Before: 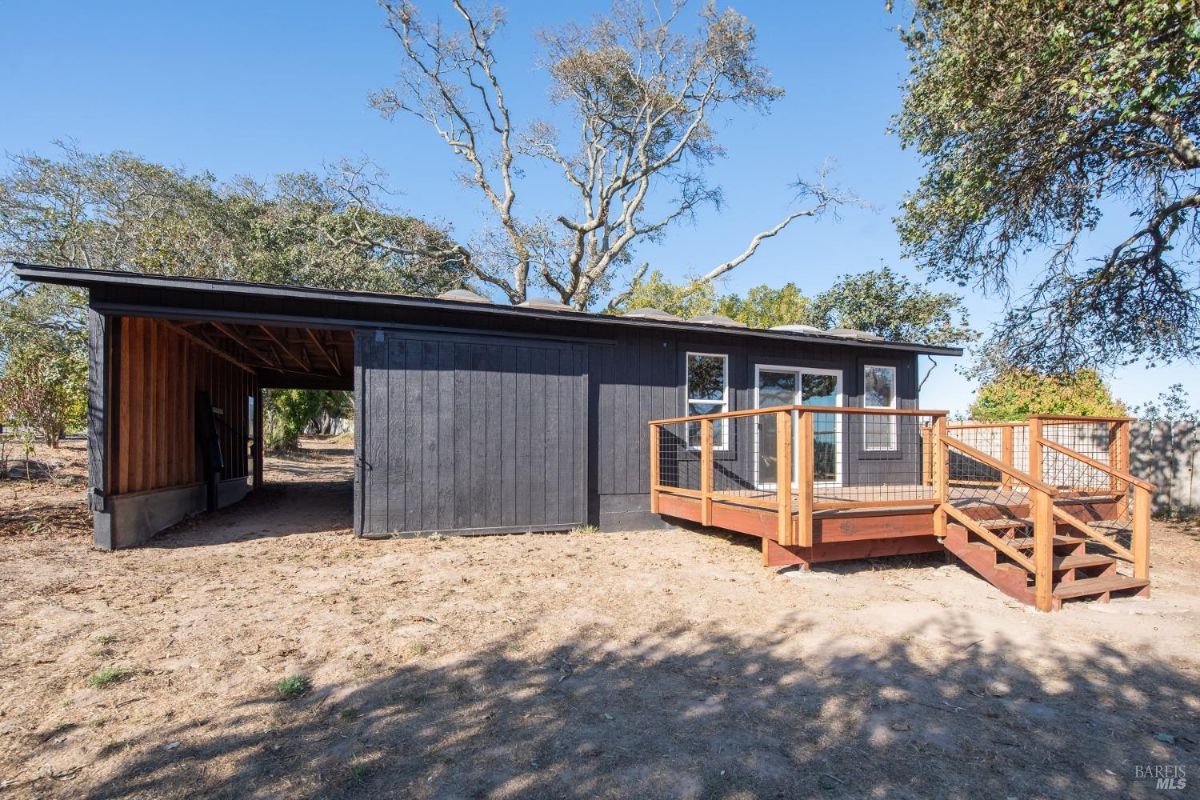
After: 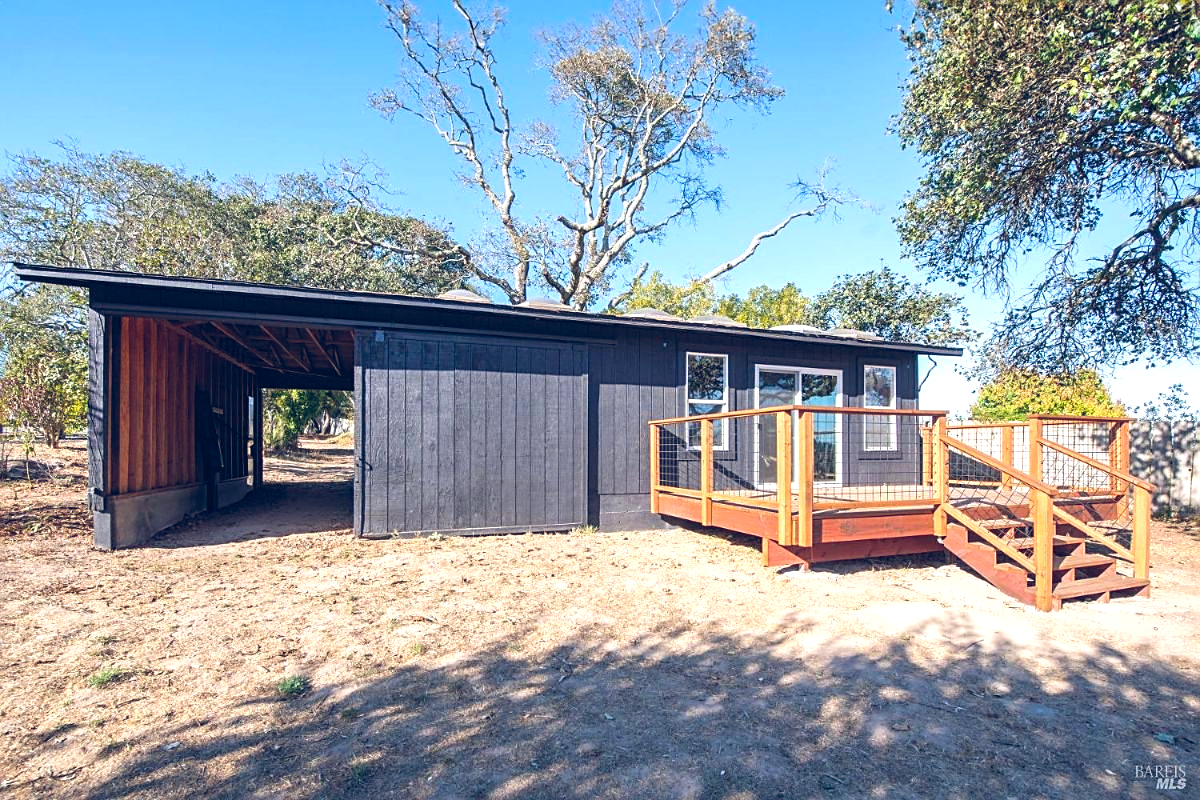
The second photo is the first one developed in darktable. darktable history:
sharpen: on, module defaults
color balance rgb: global offset › luminance 0.394%, global offset › chroma 0.218%, global offset › hue 254.5°, perceptual saturation grading › global saturation 18.201%, perceptual brilliance grading › global brilliance 10.036%, perceptual brilliance grading › shadows 15.637%, global vibrance 11.569%, contrast 5.03%
